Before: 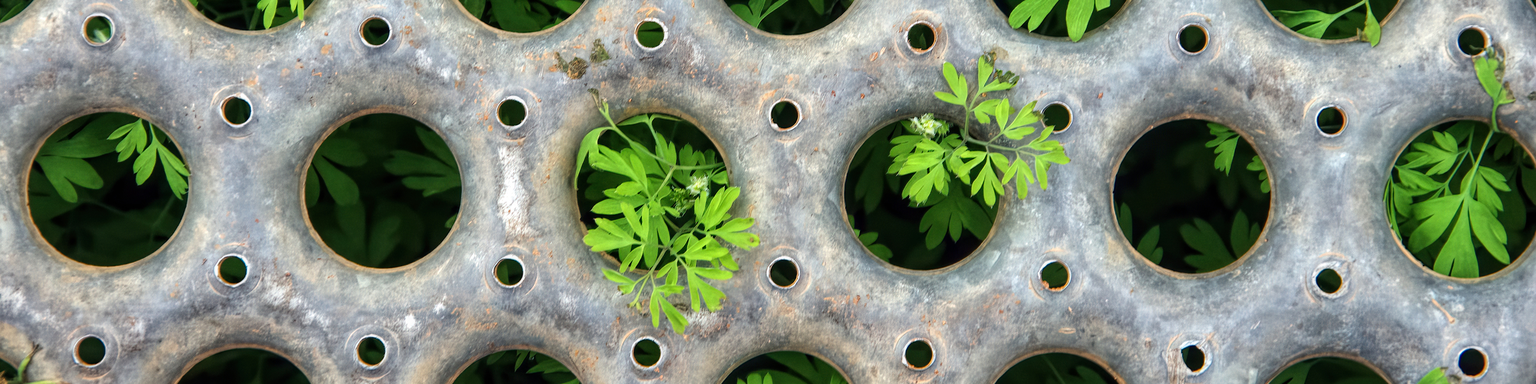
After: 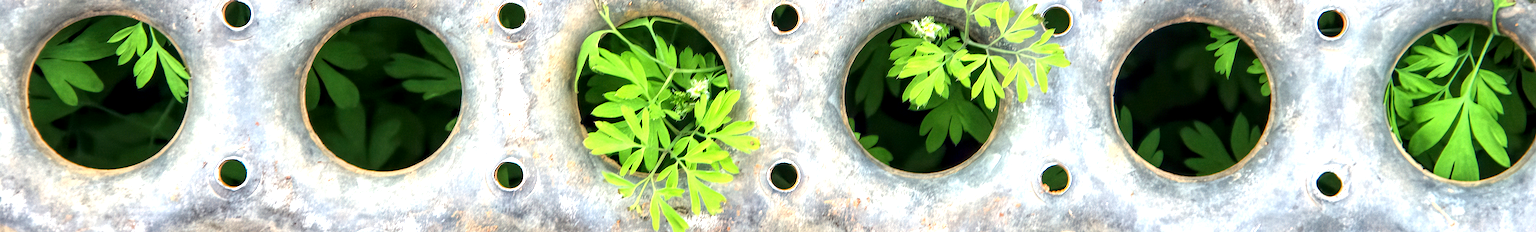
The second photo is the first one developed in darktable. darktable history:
crop and rotate: top 25.317%, bottom 13.993%
exposure: black level correction 0.002, exposure 1 EV, compensate highlight preservation false
